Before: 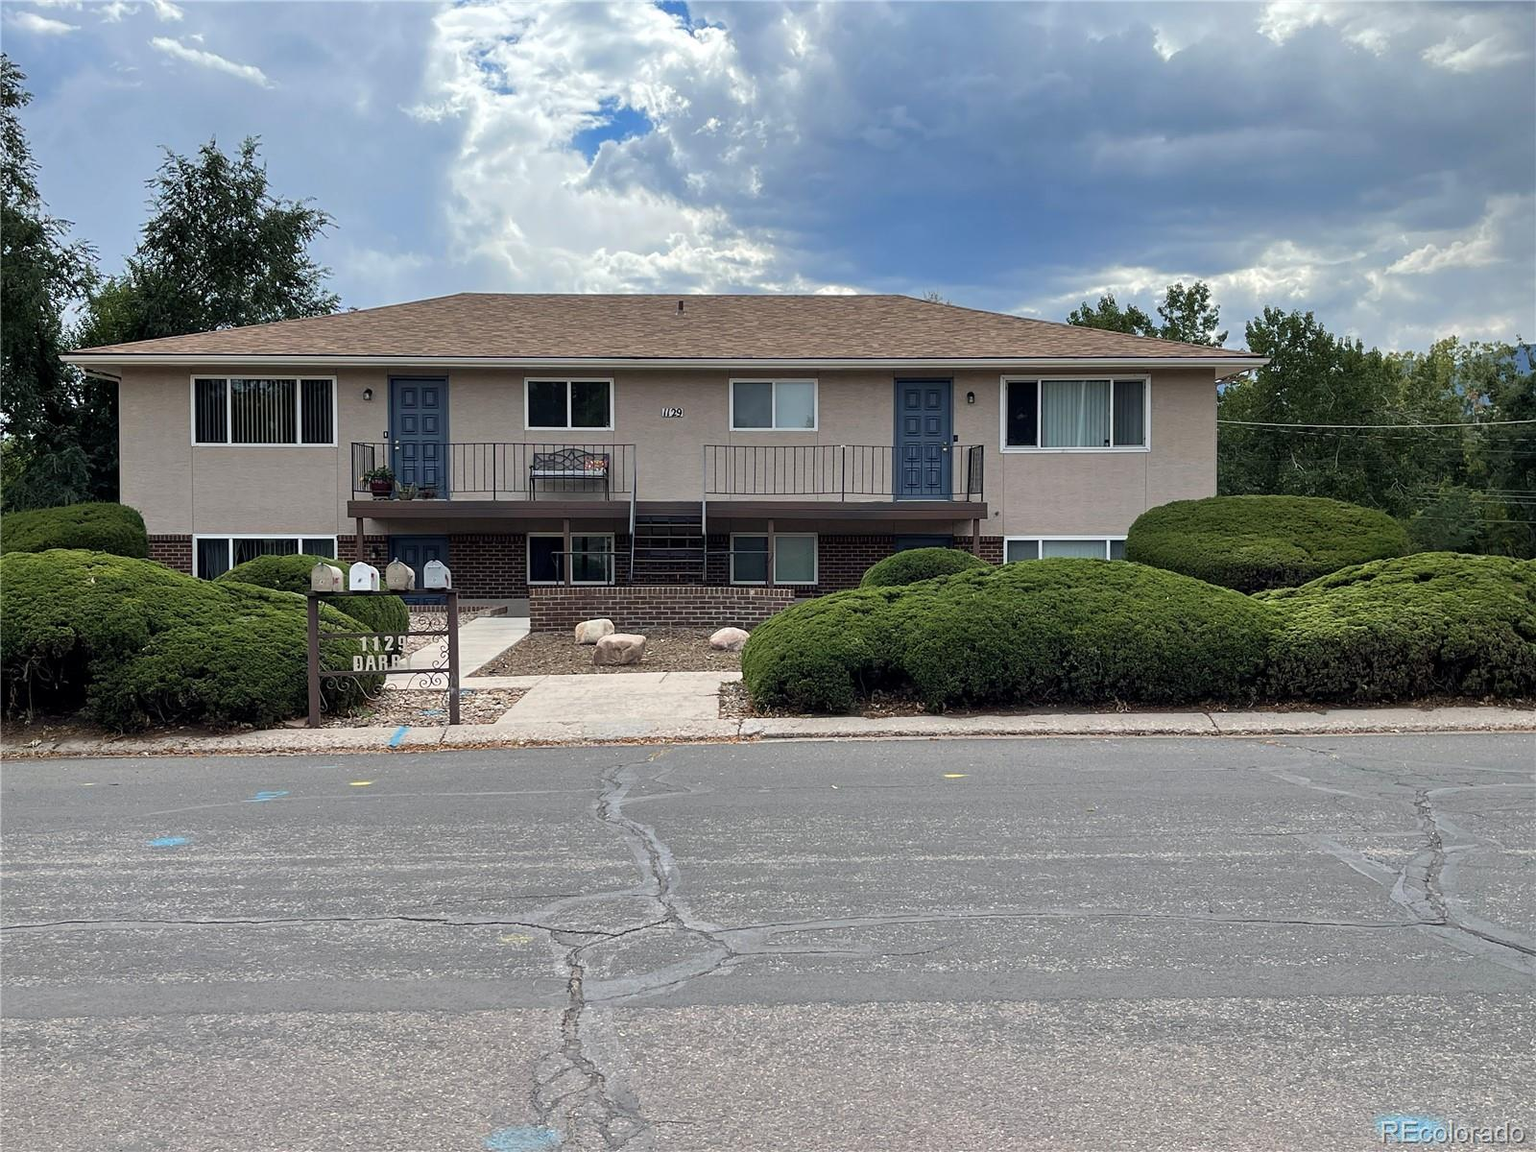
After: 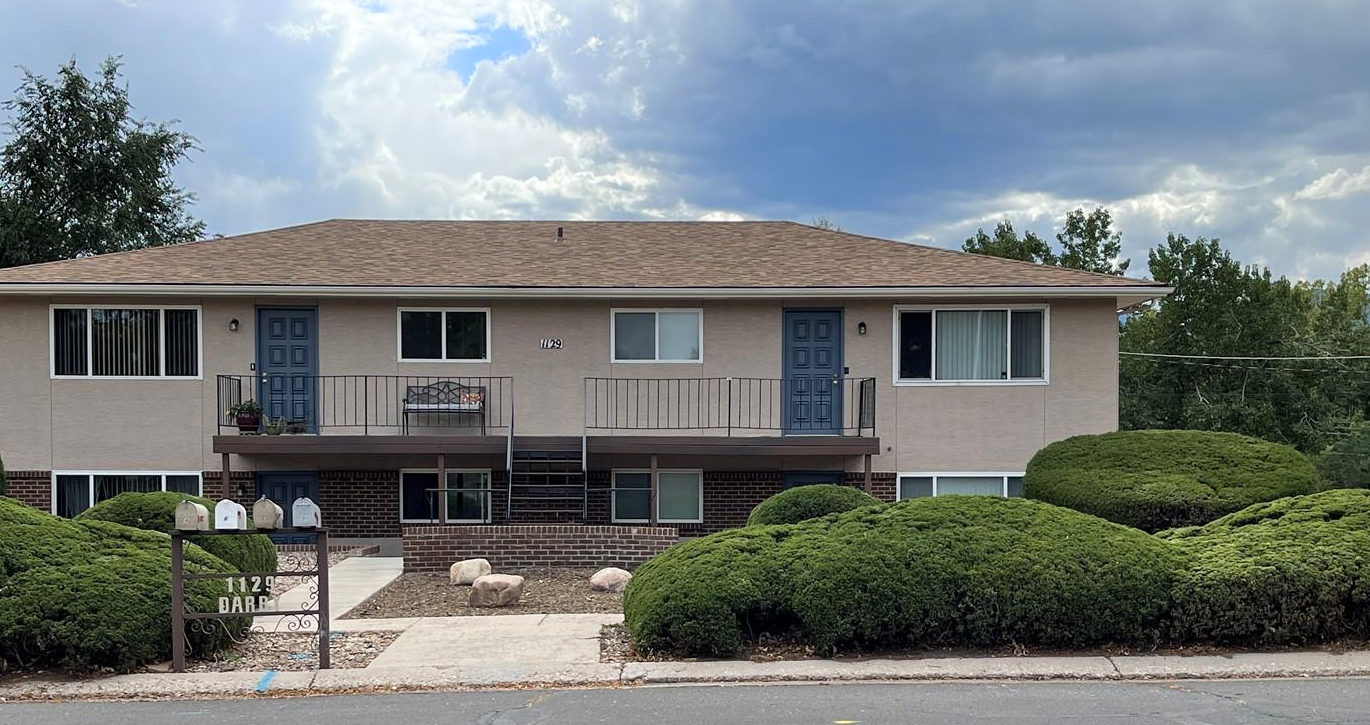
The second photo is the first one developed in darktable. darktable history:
crop and rotate: left 9.345%, top 7.22%, right 4.982%, bottom 32.331%
shadows and highlights: highlights 70.7, soften with gaussian
